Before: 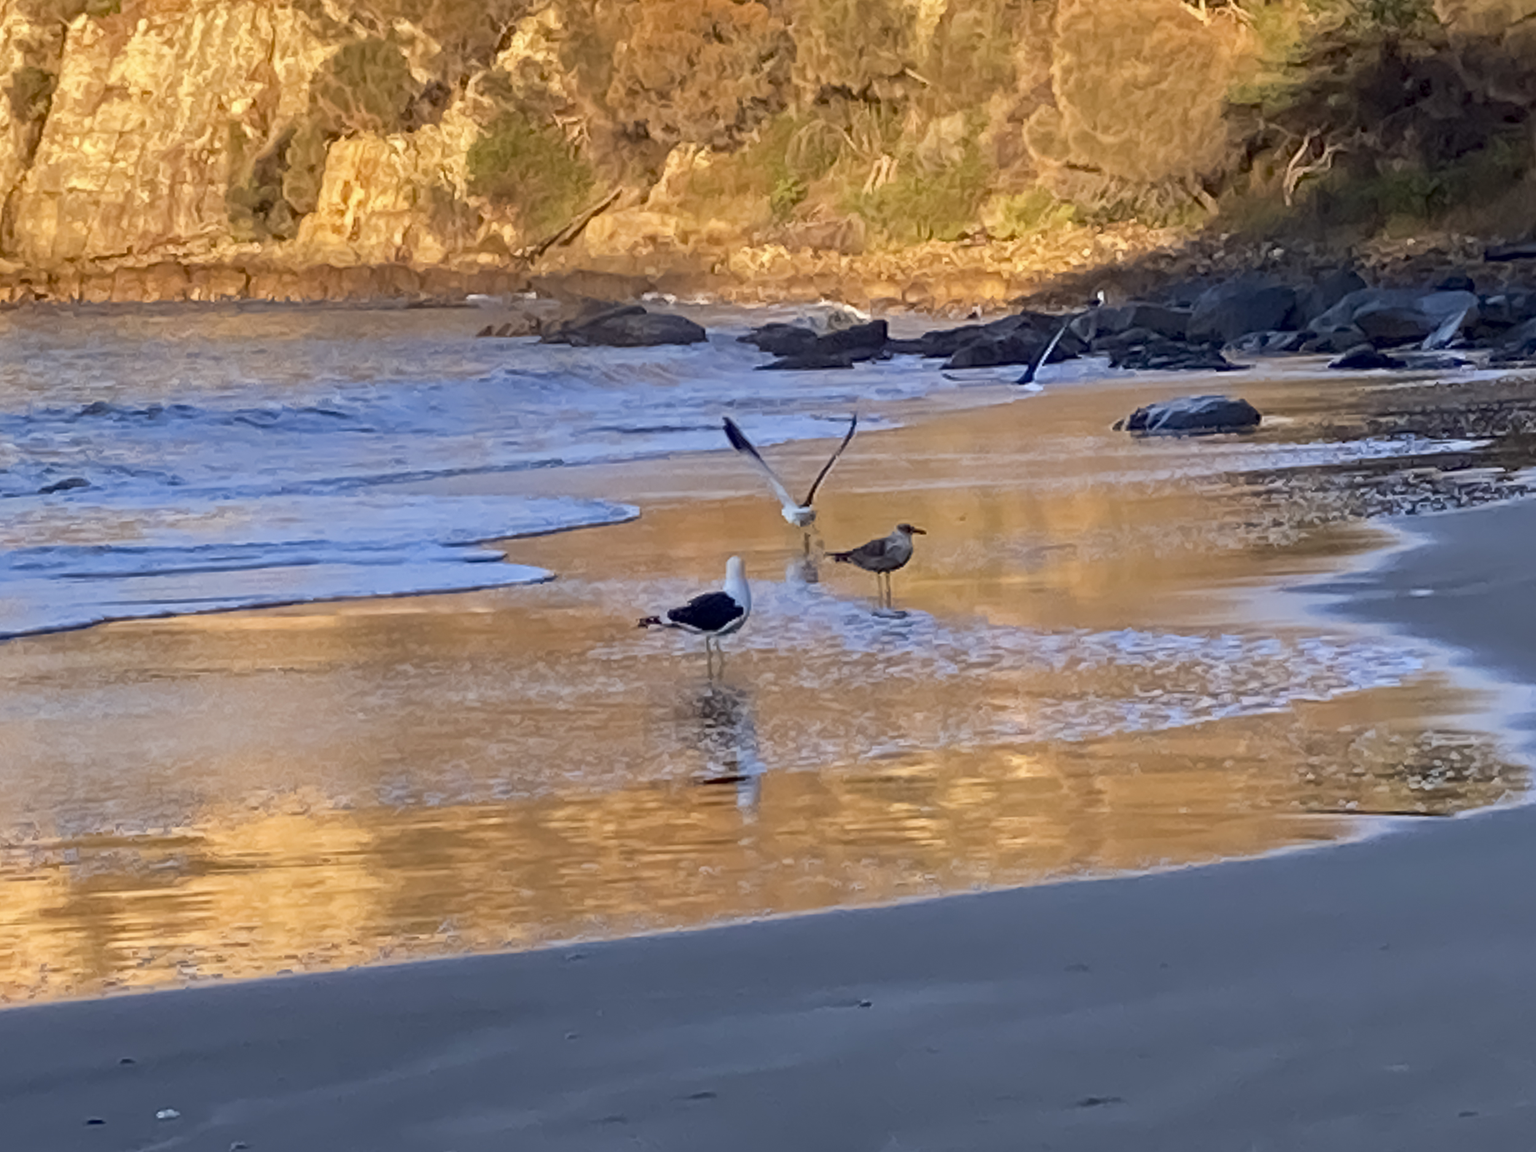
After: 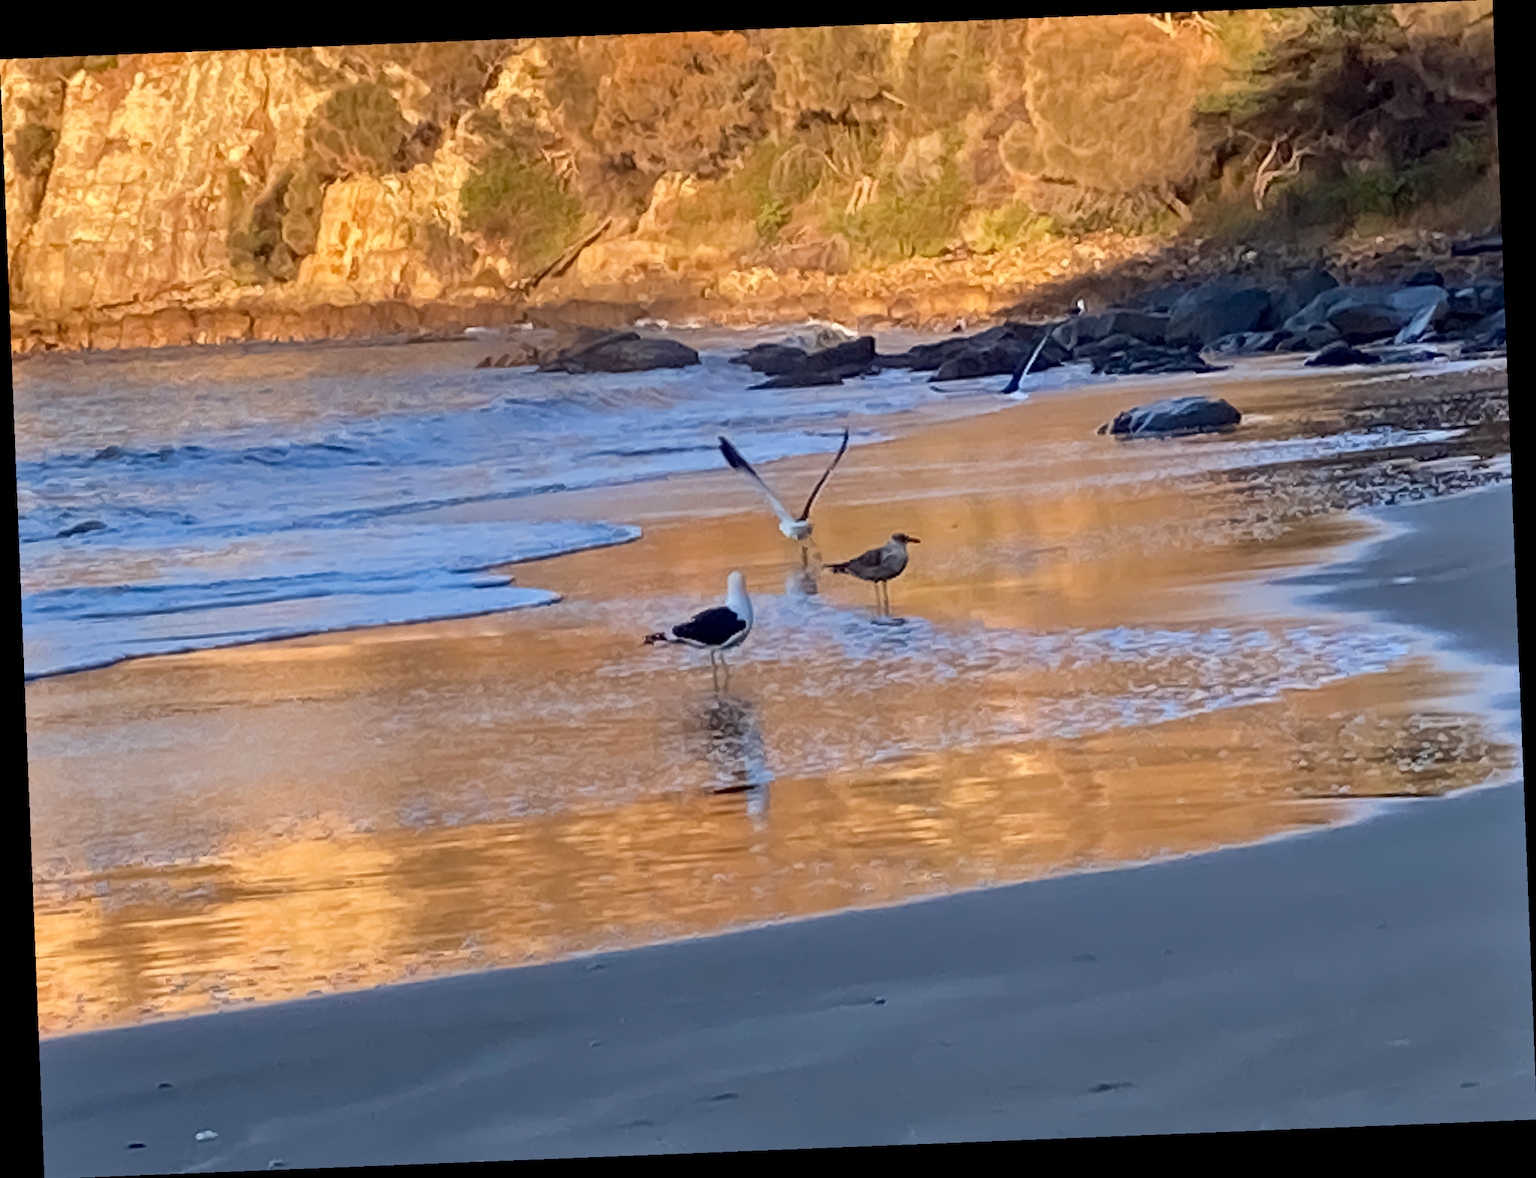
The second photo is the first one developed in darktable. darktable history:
exposure: compensate highlight preservation false
rotate and perspective: rotation -2.29°, automatic cropping off
shadows and highlights: shadows 30.86, highlights 0, soften with gaussian
